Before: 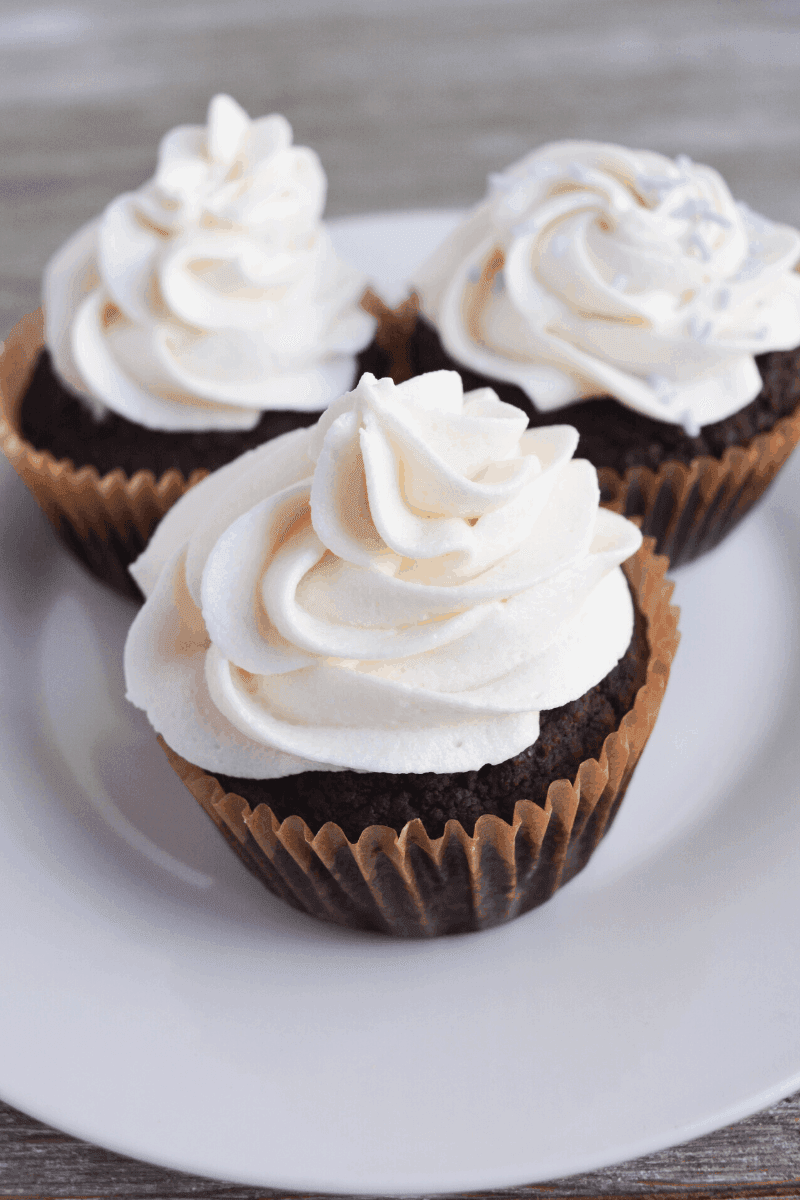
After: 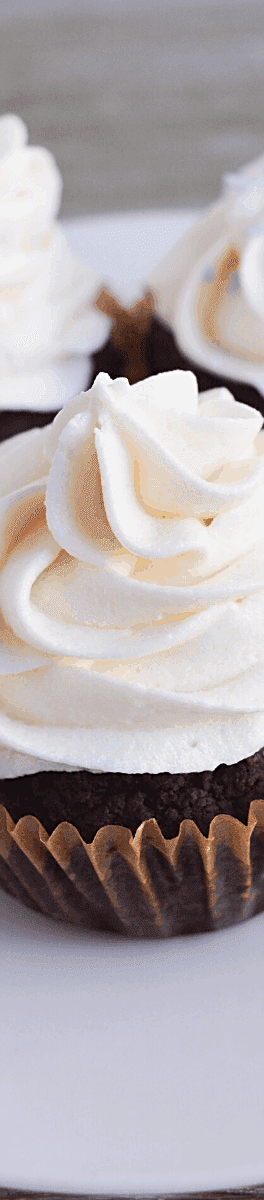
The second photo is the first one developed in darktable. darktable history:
velvia: on, module defaults
sharpen: on, module defaults
crop: left 33.174%, right 33.73%
